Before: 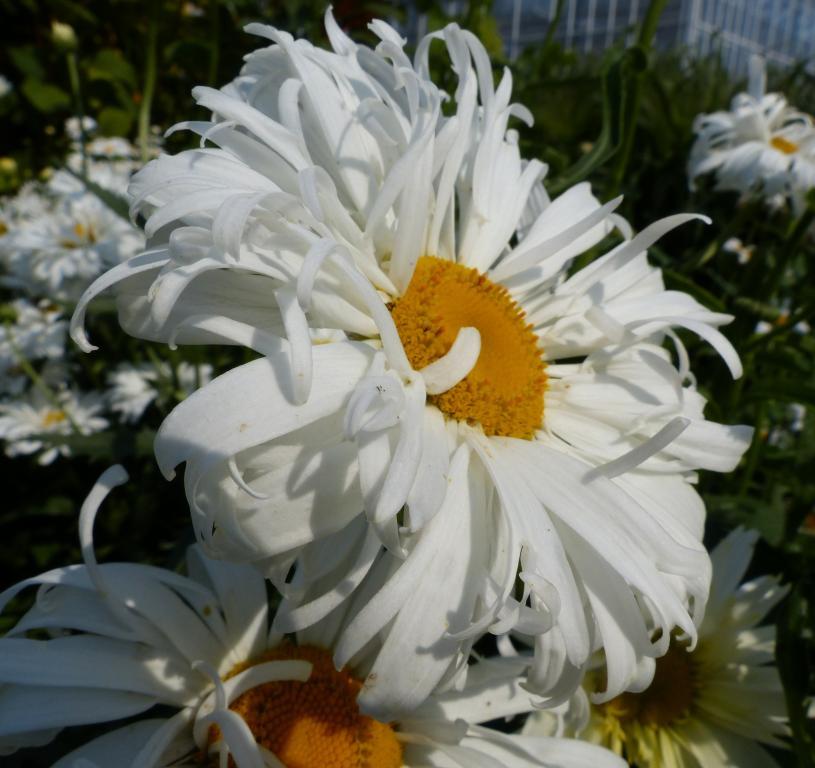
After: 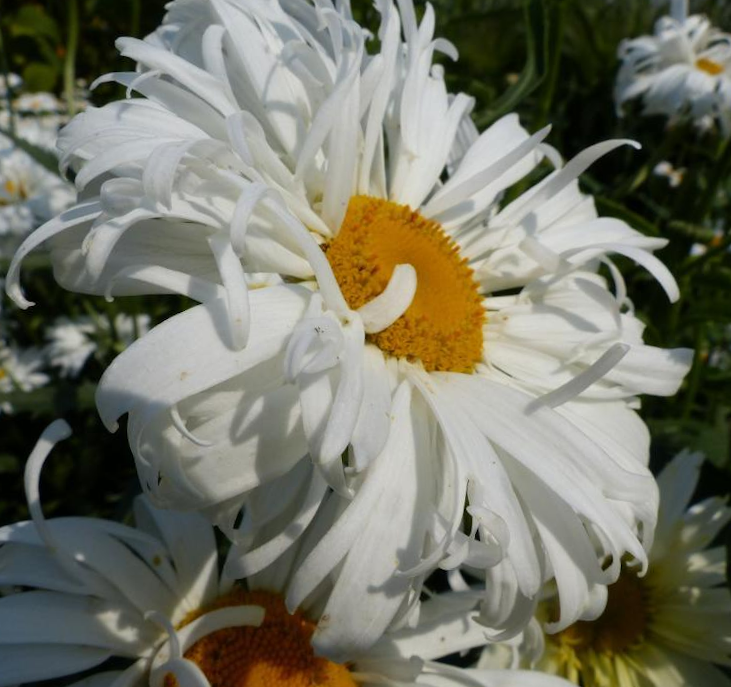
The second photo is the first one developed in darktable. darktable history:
crop and rotate: angle 2.91°, left 5.477%, top 5.704%
